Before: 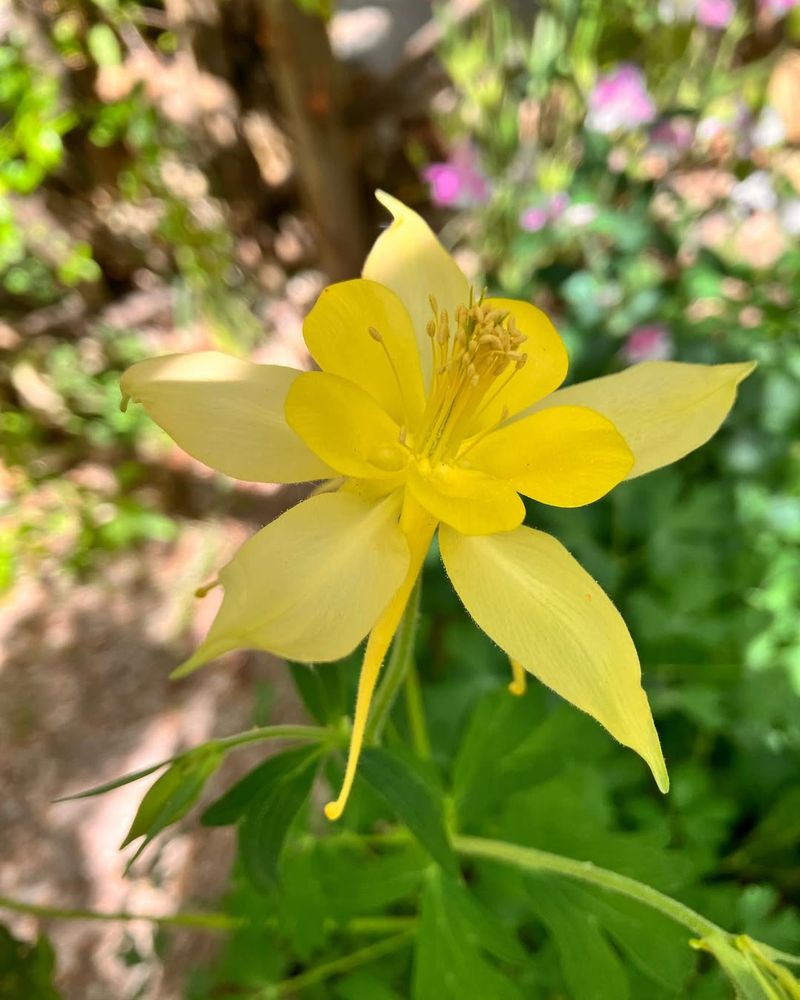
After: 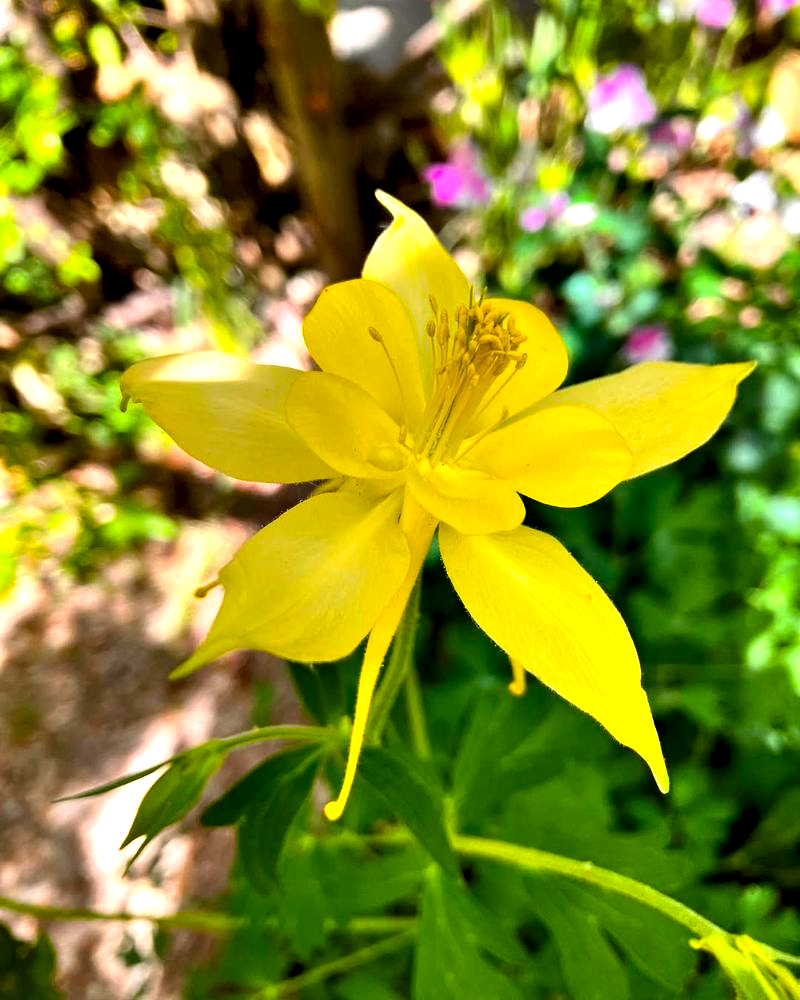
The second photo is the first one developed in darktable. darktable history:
contrast equalizer: octaves 7, y [[0.6 ×6], [0.55 ×6], [0 ×6], [0 ×6], [0 ×6]]
color balance rgb: highlights gain › luminance 14.651%, perceptual saturation grading › global saturation 30.378%, global vibrance 20%
